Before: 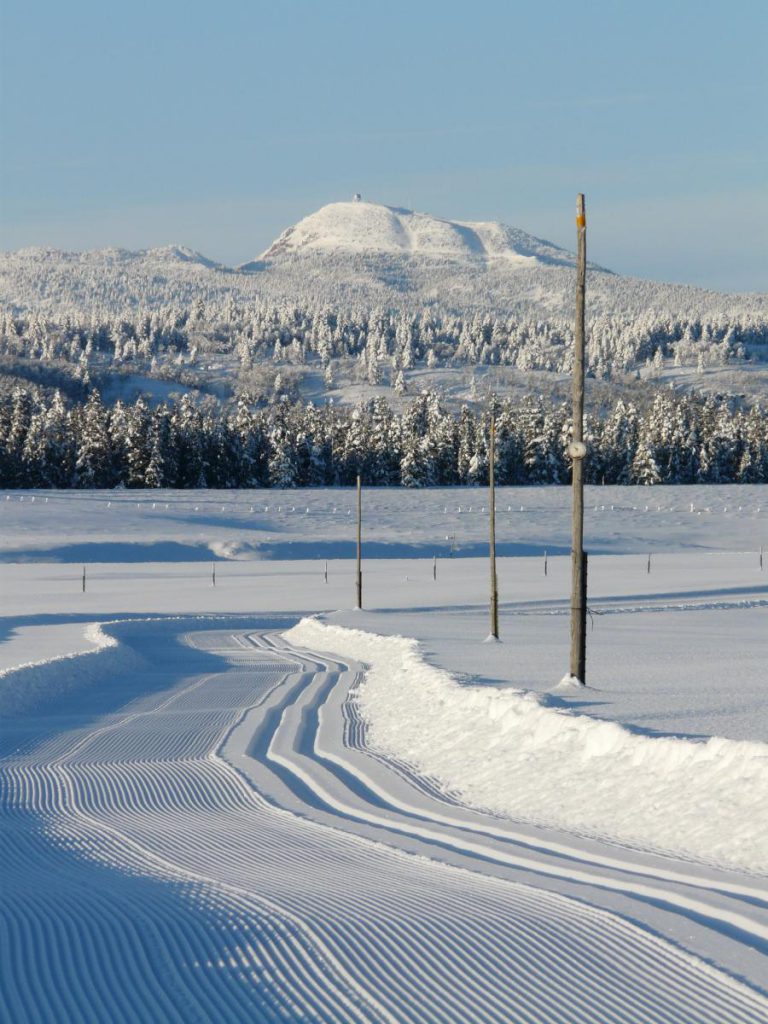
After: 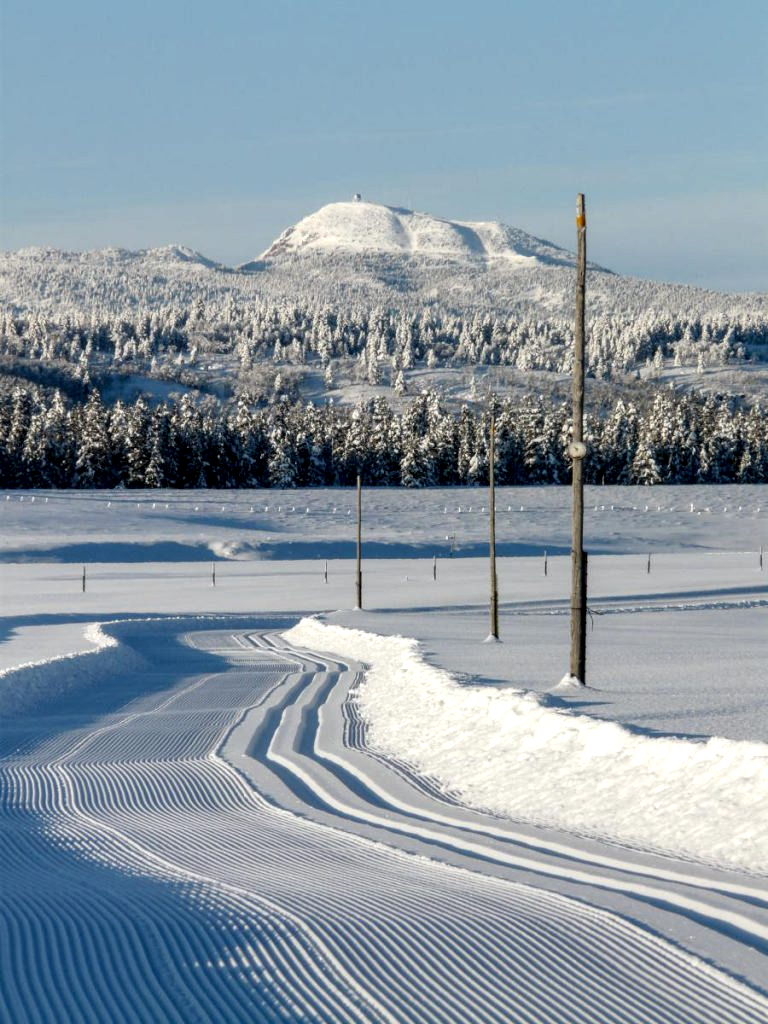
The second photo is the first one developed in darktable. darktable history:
local contrast: detail 154%
